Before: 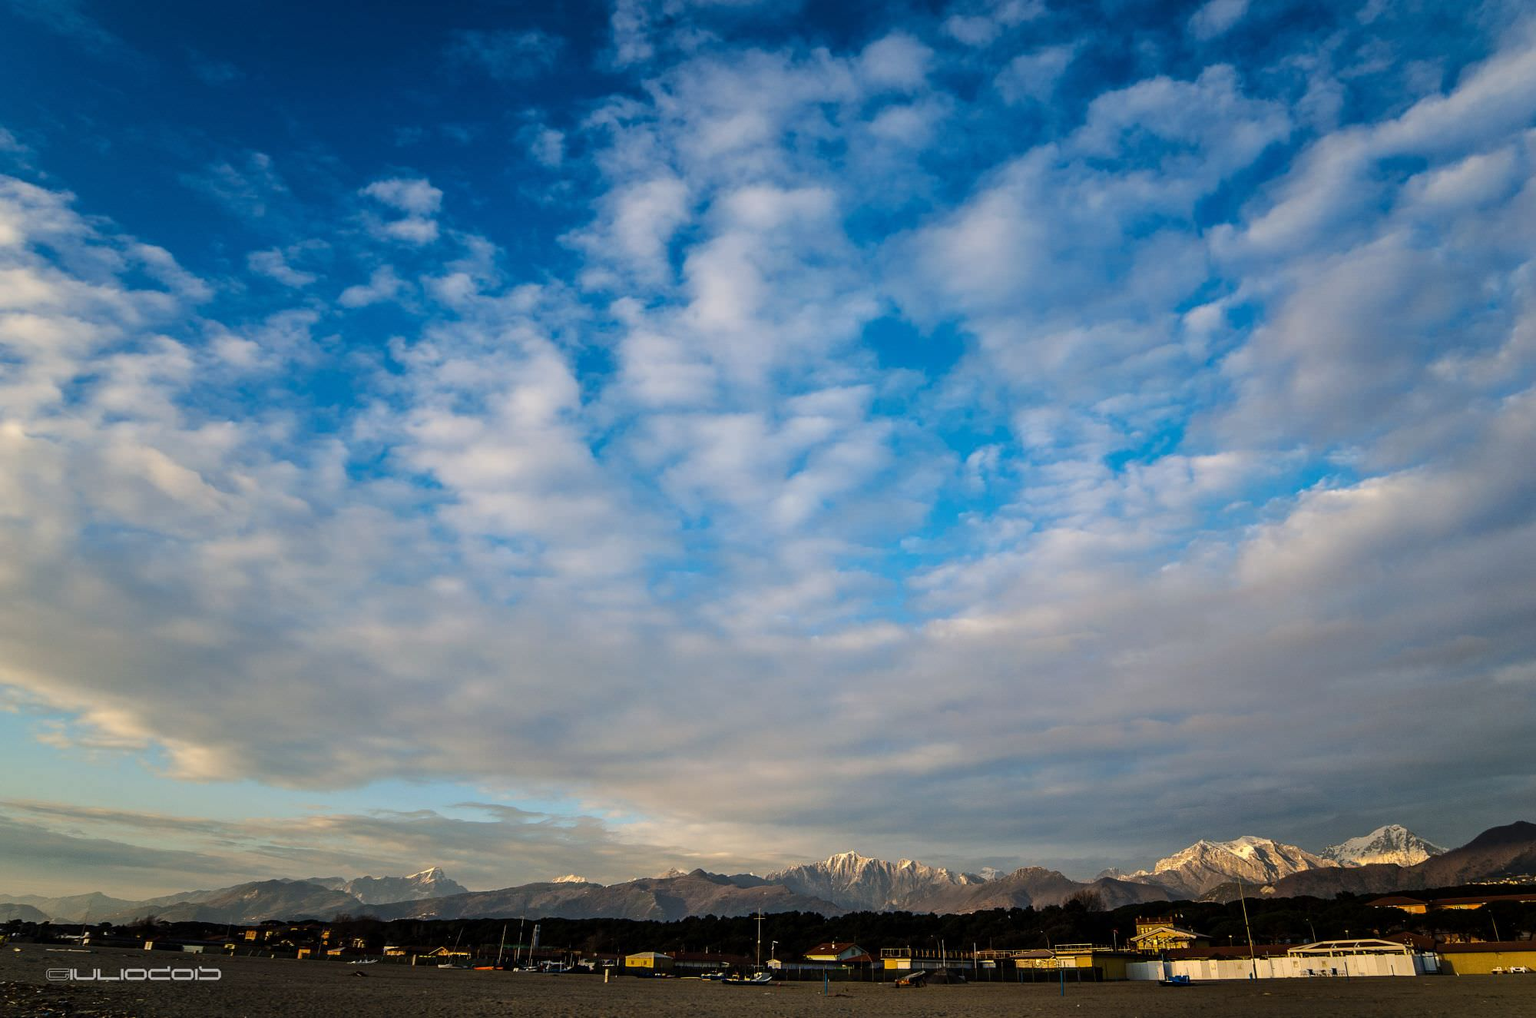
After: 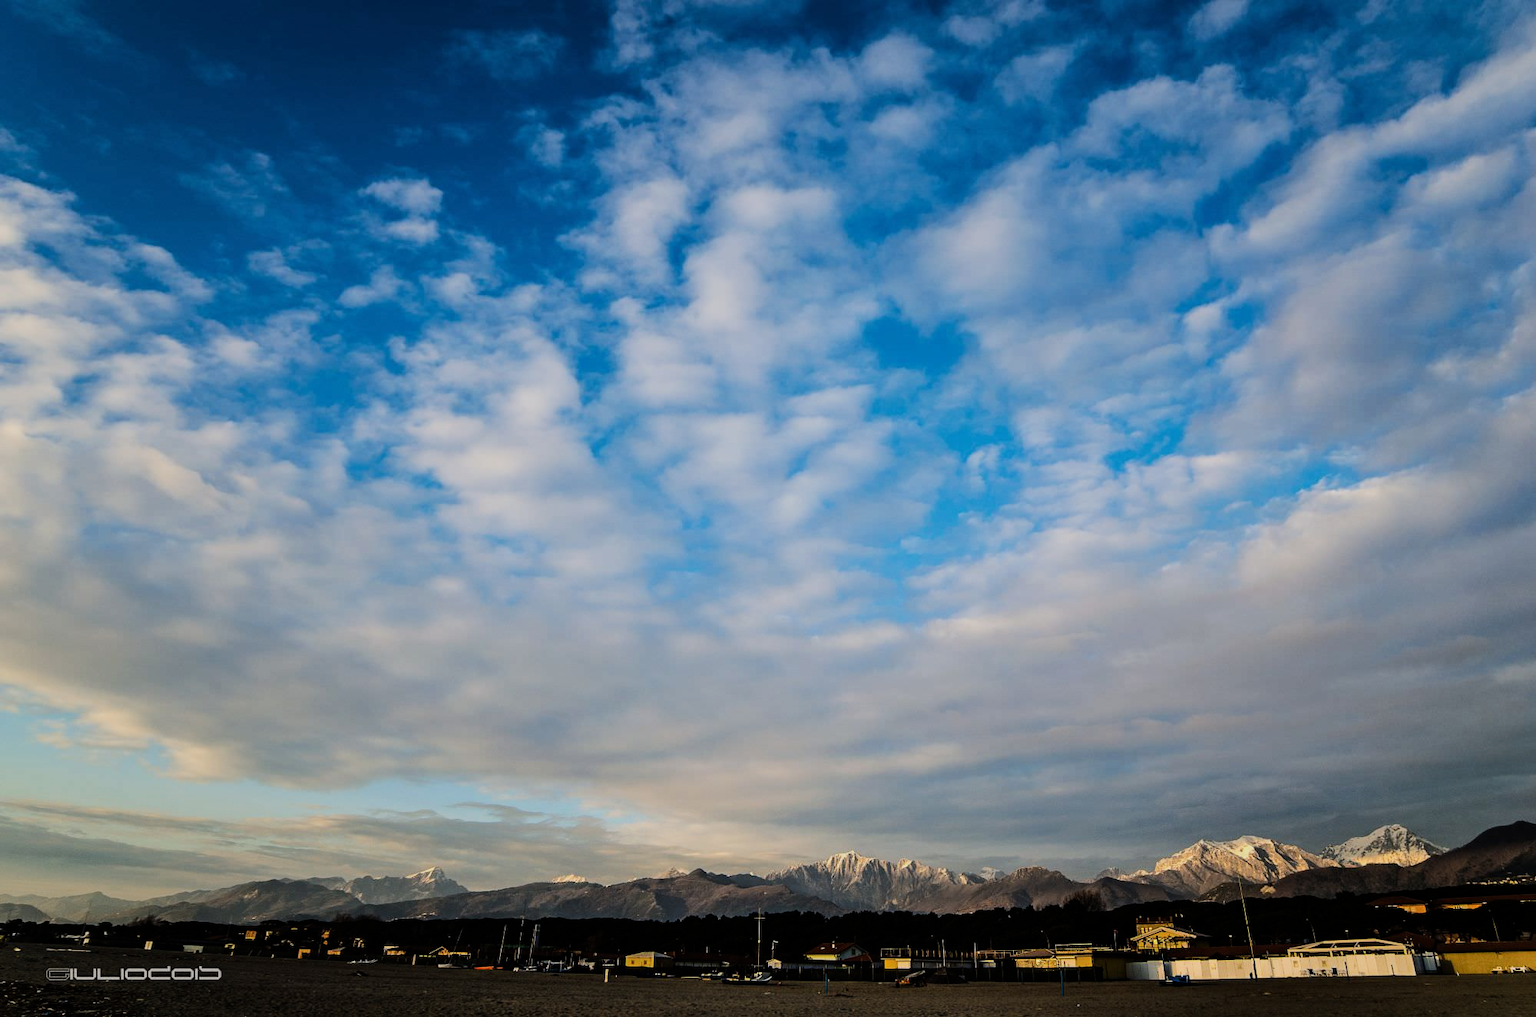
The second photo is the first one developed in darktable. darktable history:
exposure: compensate highlight preservation false
filmic rgb: black relative exposure -7.5 EV, white relative exposure 5 EV, hardness 3.31, contrast 1.3, contrast in shadows safe
